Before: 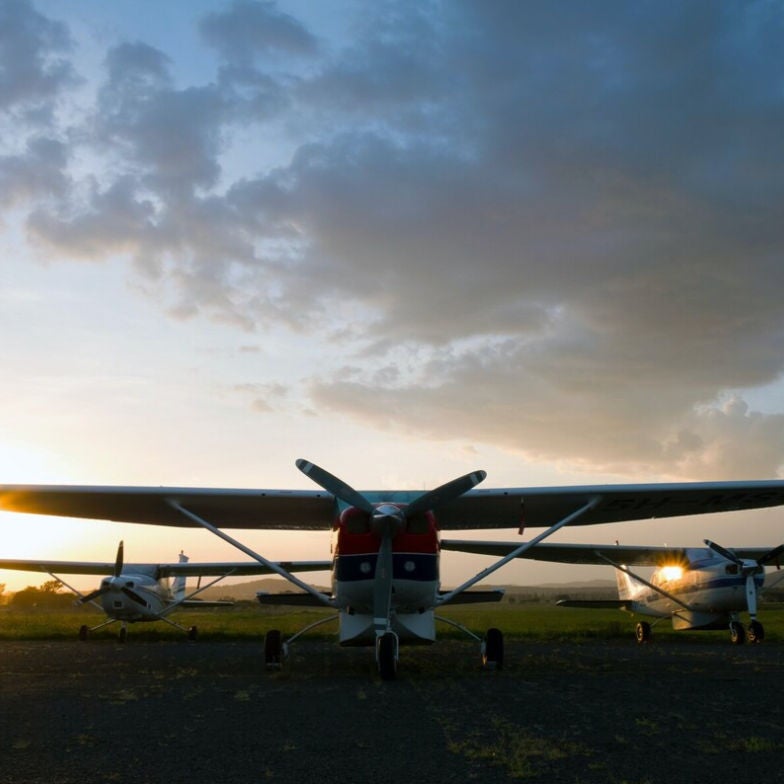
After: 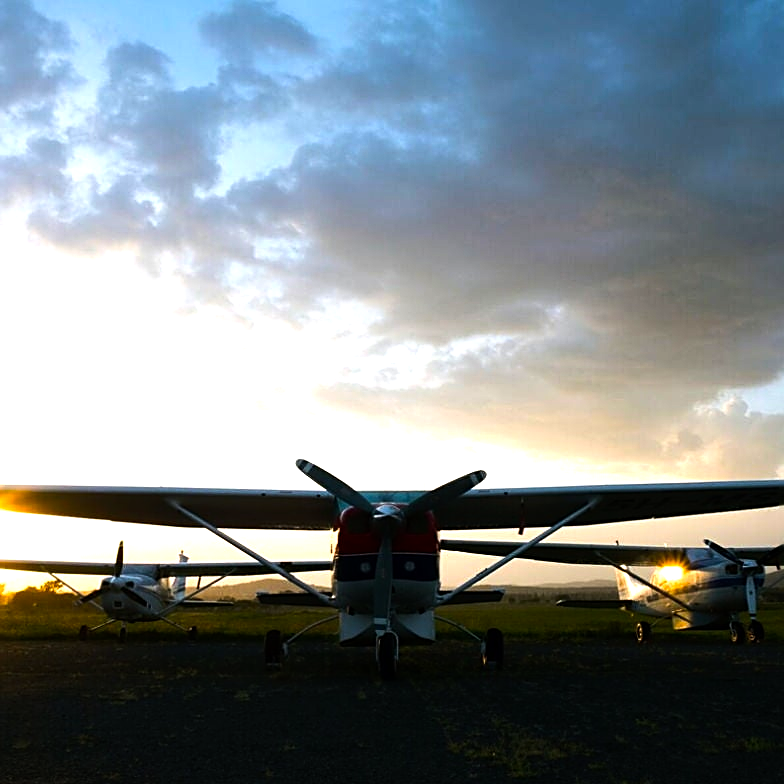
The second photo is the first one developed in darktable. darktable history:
tone equalizer: -8 EV -1.08 EV, -7 EV -1.01 EV, -6 EV -0.867 EV, -5 EV -0.578 EV, -3 EV 0.578 EV, -2 EV 0.867 EV, -1 EV 1.01 EV, +0 EV 1.08 EV, edges refinement/feathering 500, mask exposure compensation -1.57 EV, preserve details no
sharpen: on, module defaults
color balance: output saturation 120%
